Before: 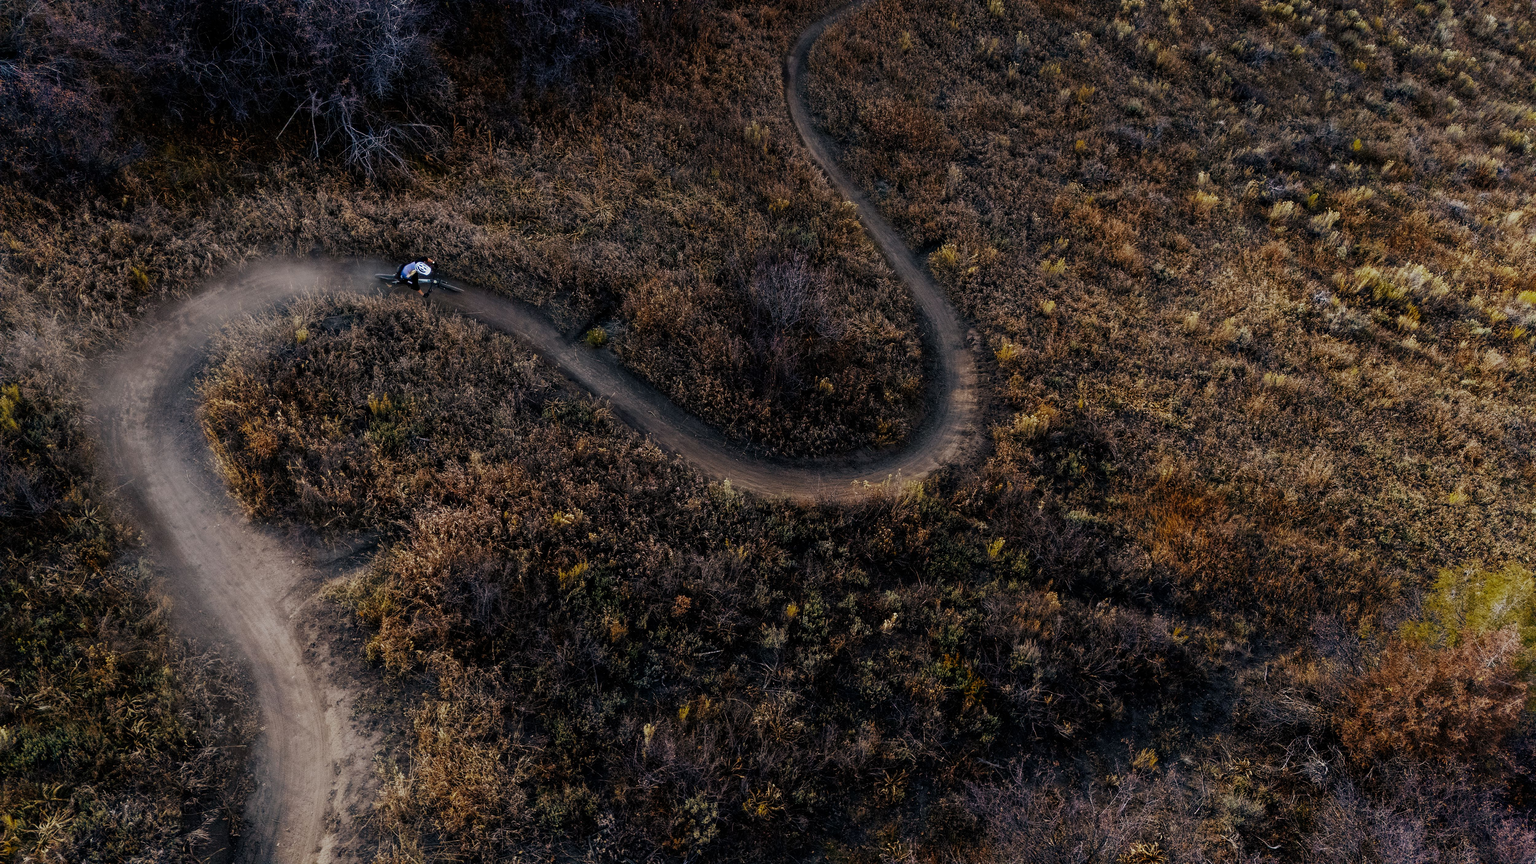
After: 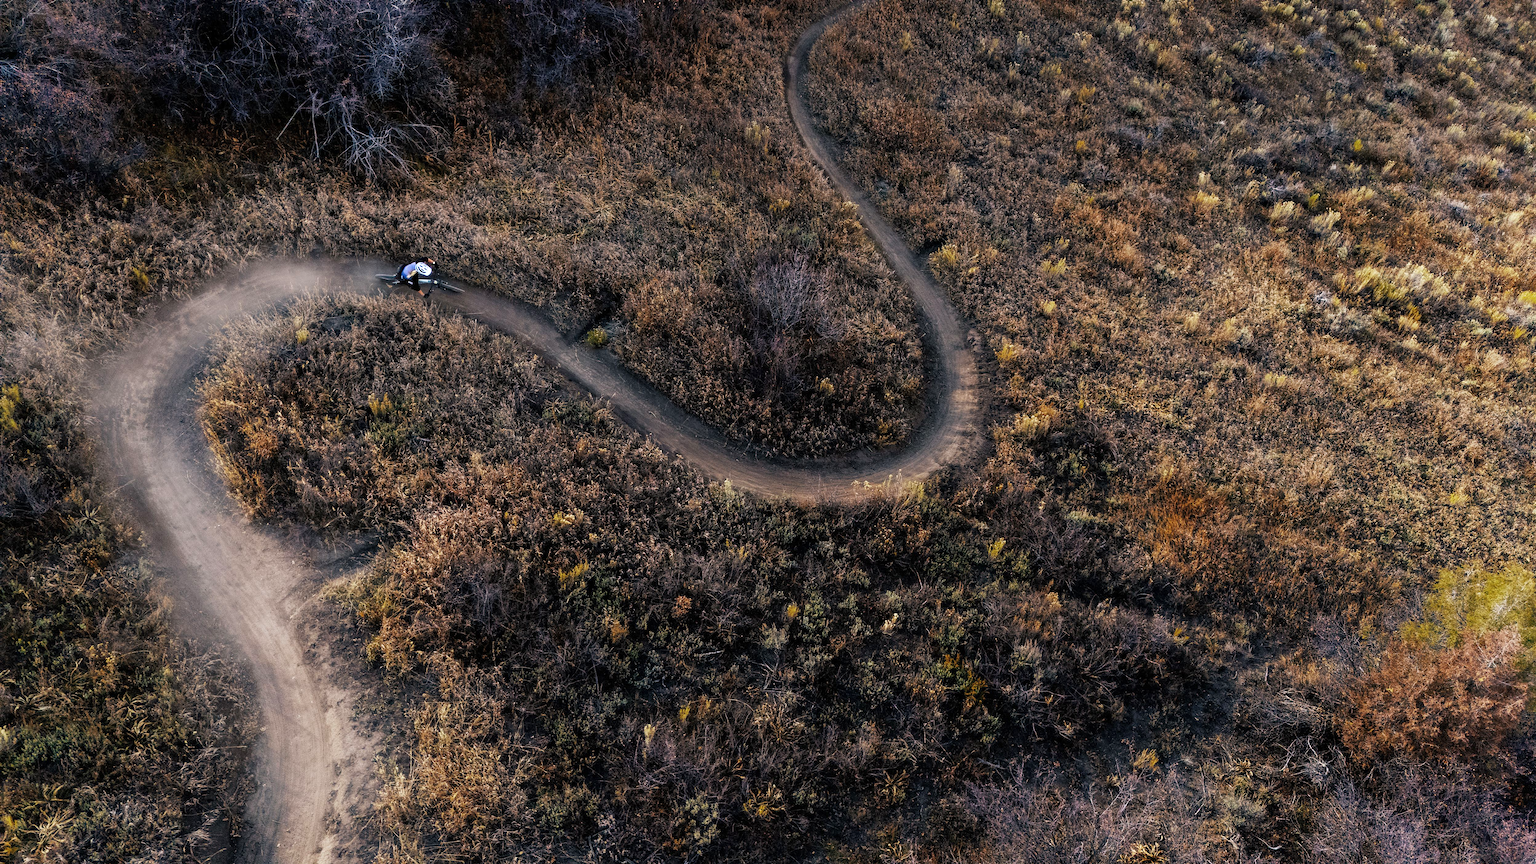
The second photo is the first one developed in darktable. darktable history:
exposure: exposure 0.6 EV, compensate highlight preservation false
contrast brightness saturation: contrast 0.05, brightness 0.06, saturation 0.01
